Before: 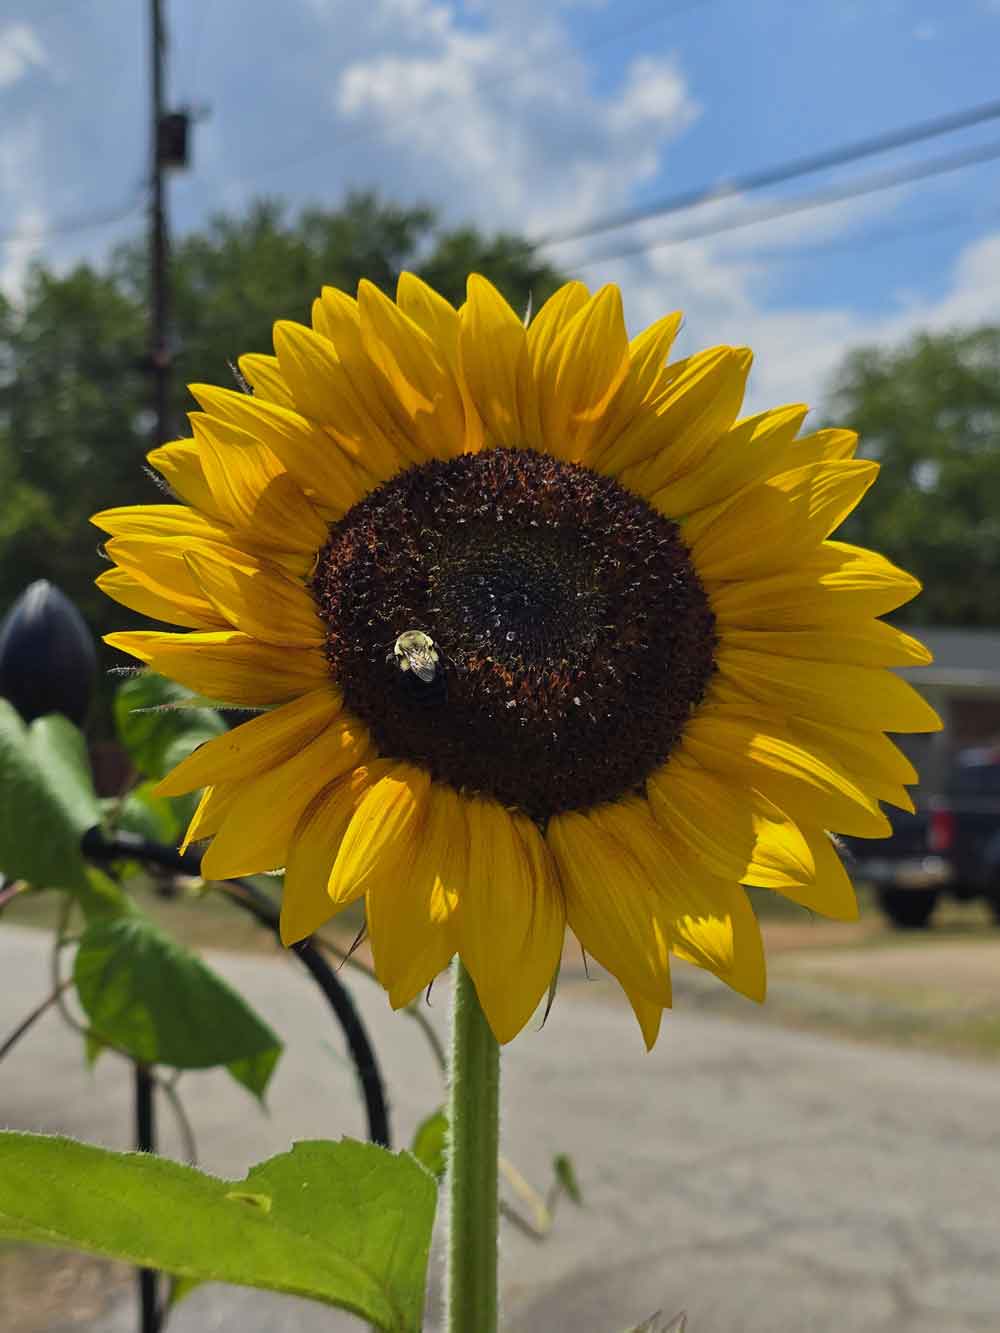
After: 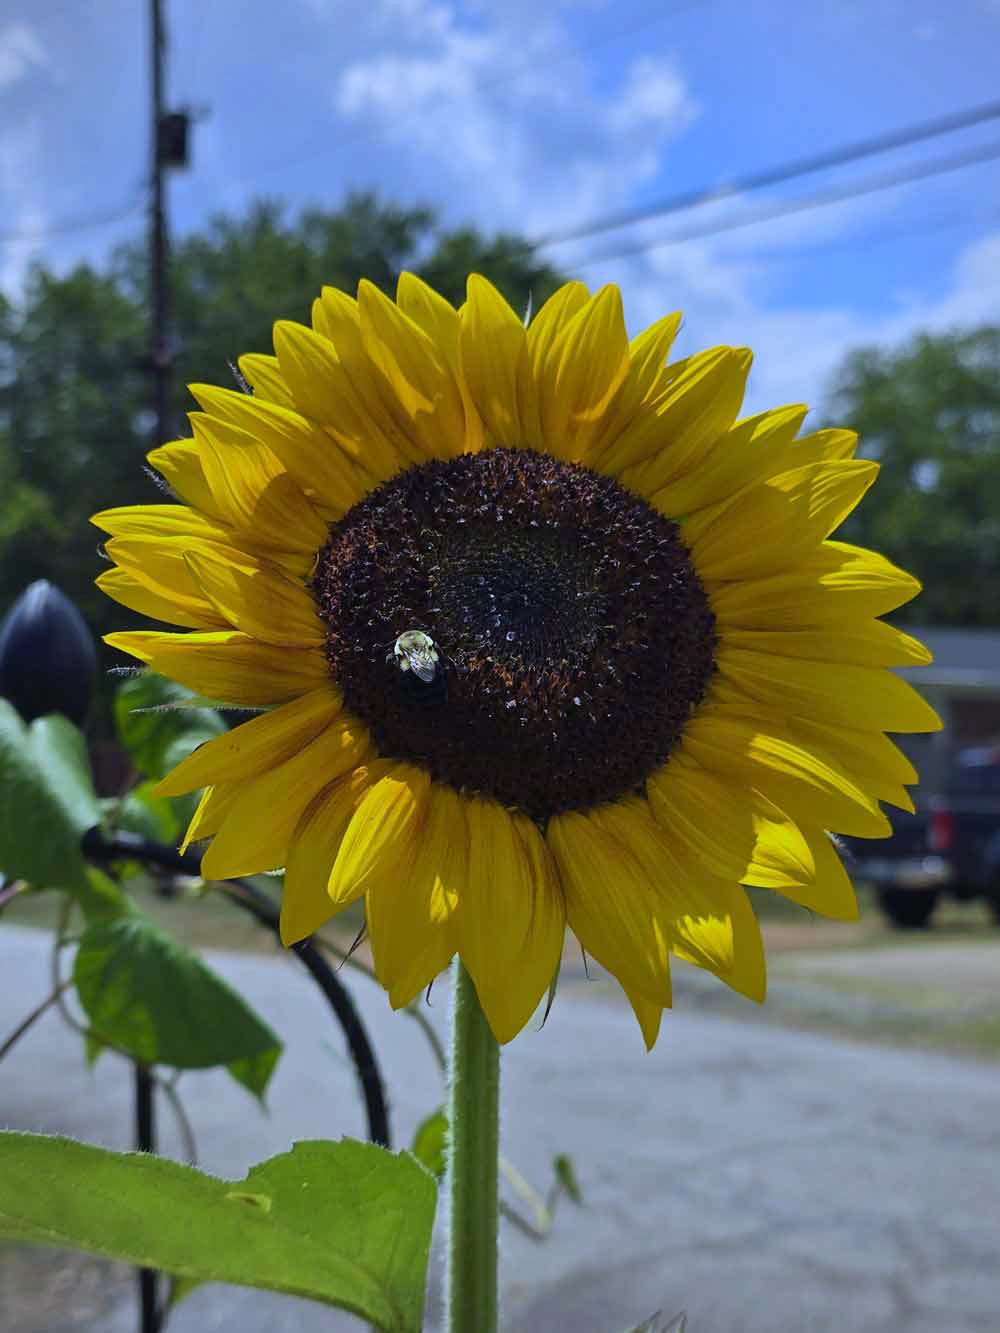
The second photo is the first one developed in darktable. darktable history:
white balance: red 0.871, blue 1.249
vignetting: fall-off radius 93.87%
